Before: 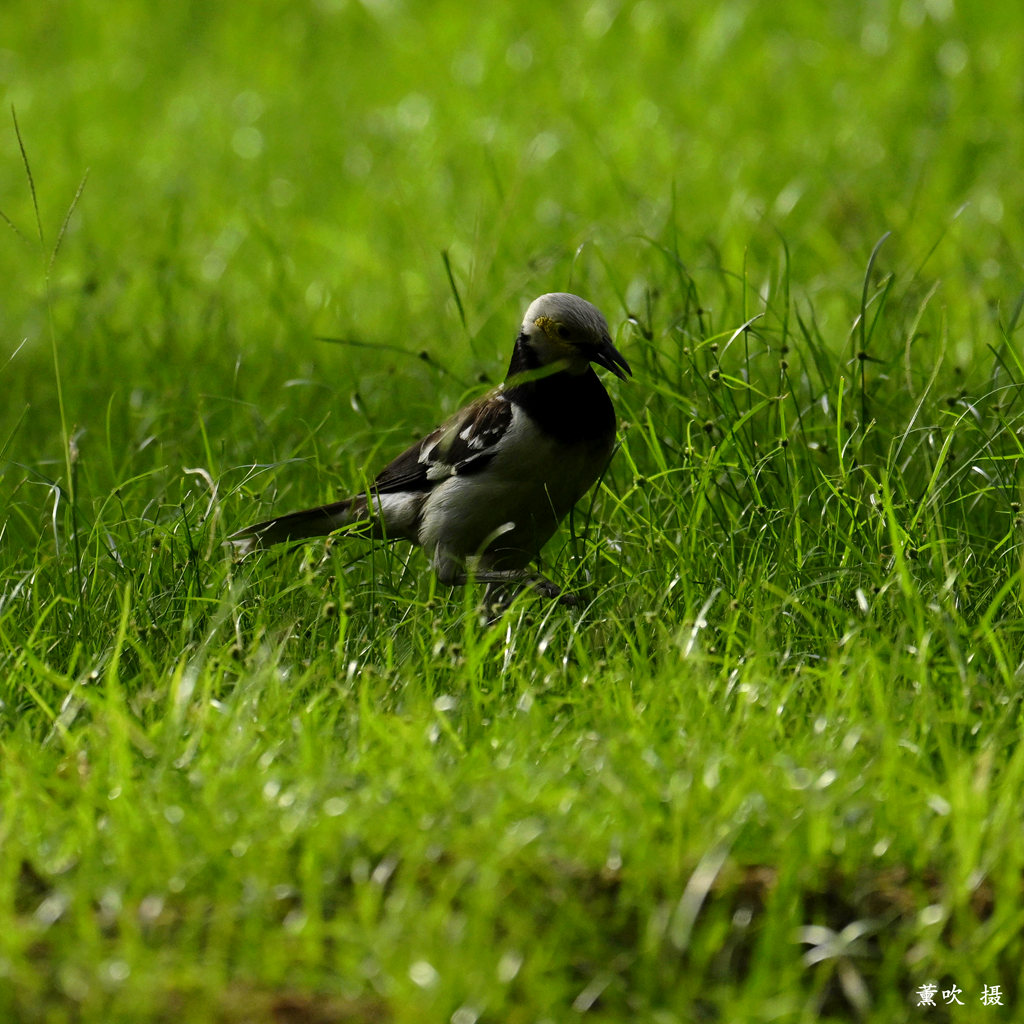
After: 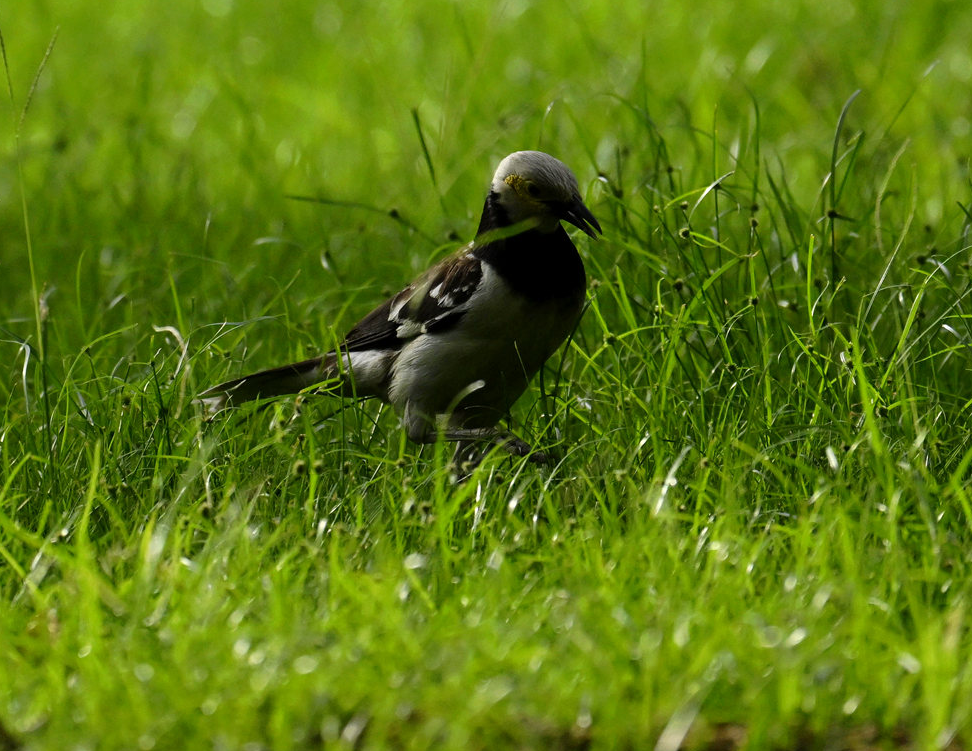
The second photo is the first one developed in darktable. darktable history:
crop and rotate: left 2.965%, top 13.877%, right 2.067%, bottom 12.693%
